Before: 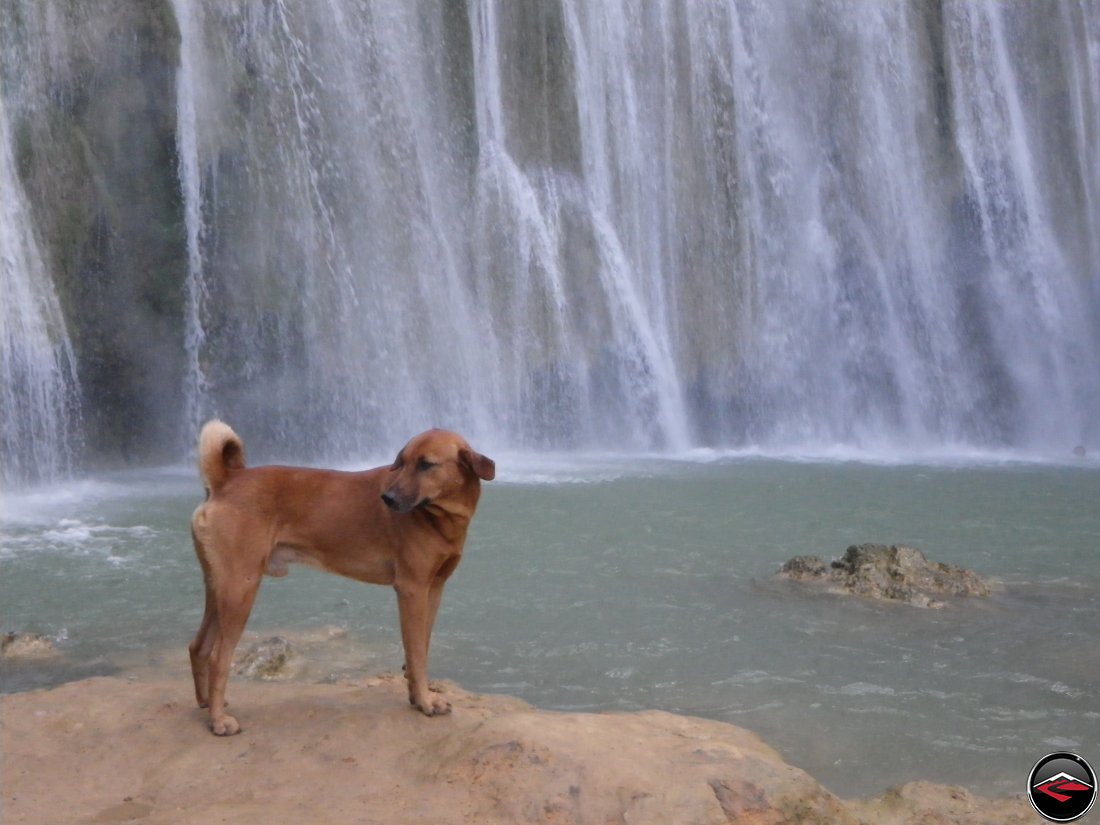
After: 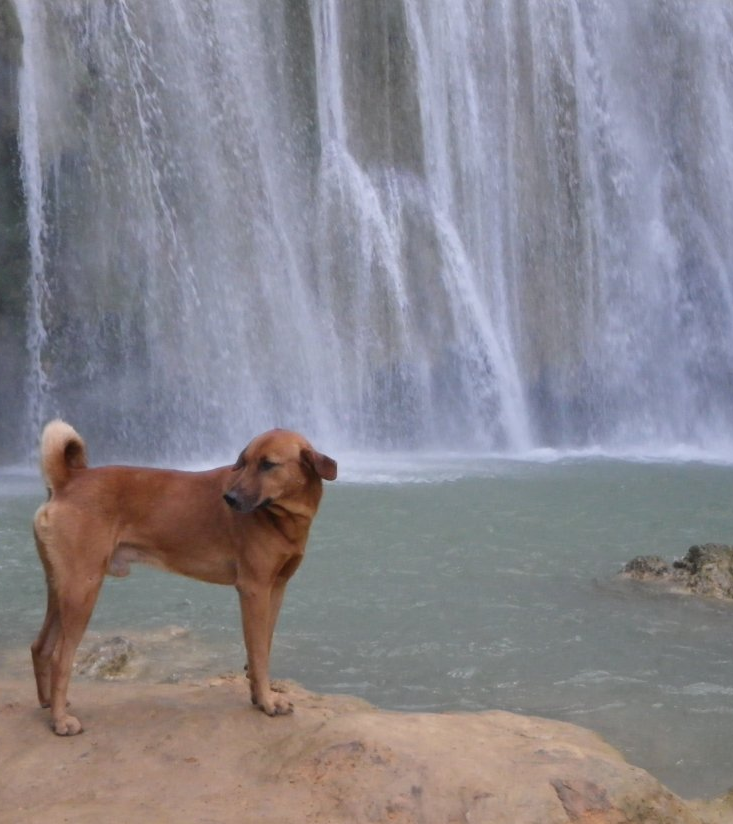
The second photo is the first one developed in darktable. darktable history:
crop and rotate: left 14.384%, right 18.927%
